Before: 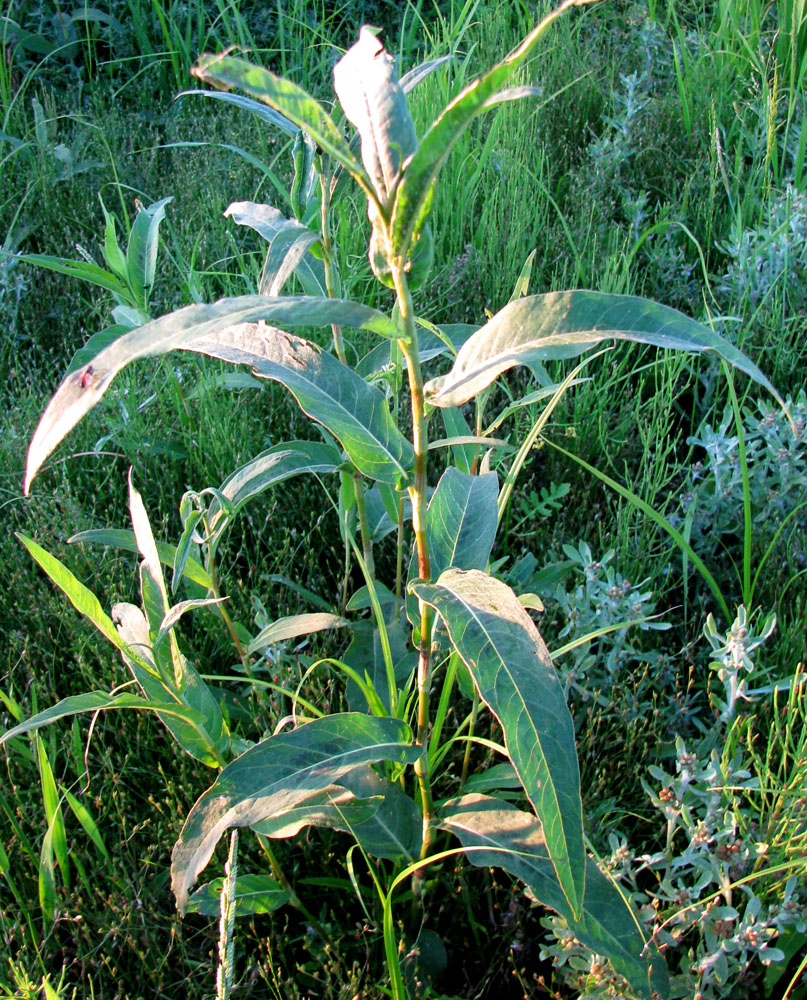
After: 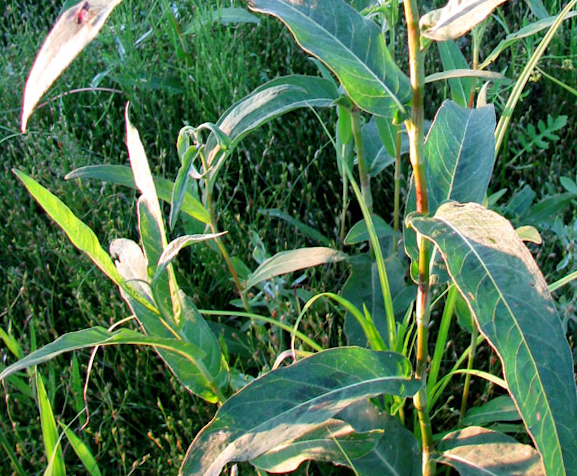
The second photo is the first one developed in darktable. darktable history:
rotate and perspective: rotation -0.45°, automatic cropping original format, crop left 0.008, crop right 0.992, crop top 0.012, crop bottom 0.988
crop: top 36.498%, right 27.964%, bottom 14.995%
